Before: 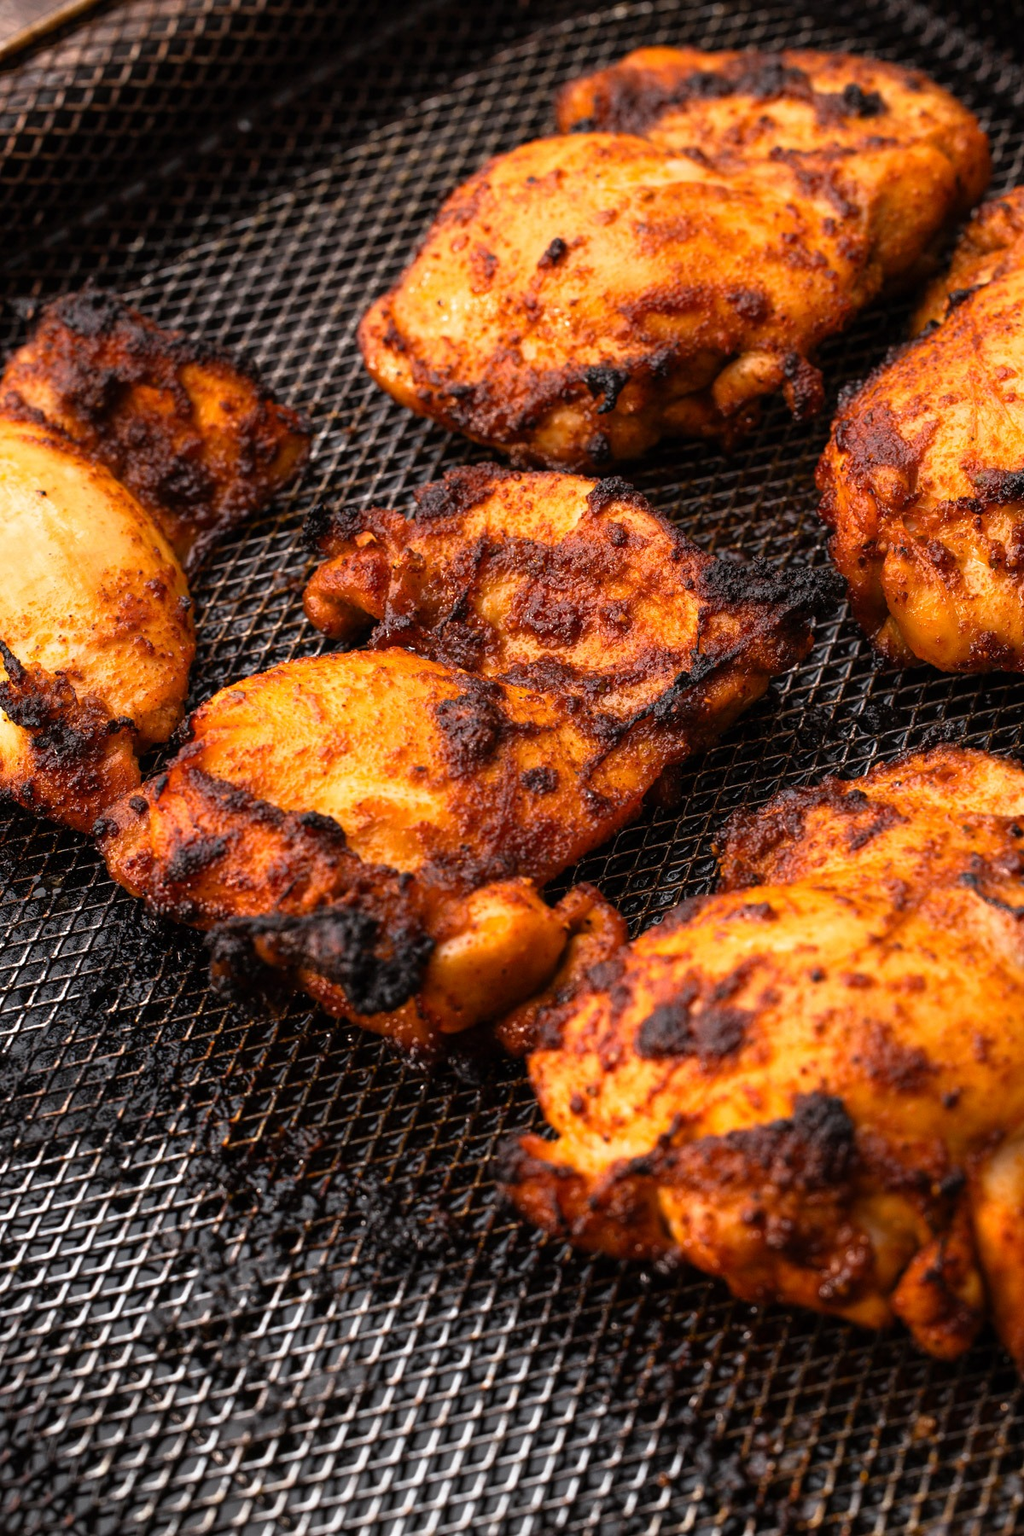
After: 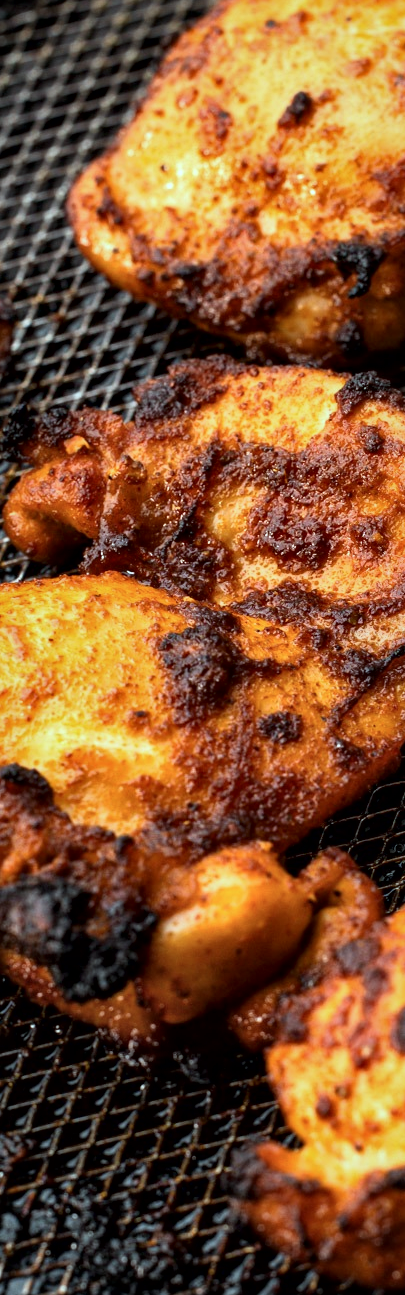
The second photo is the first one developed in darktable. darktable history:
local contrast: mode bilateral grid, contrast 25, coarseness 60, detail 150%, midtone range 0.2
color calibration: illuminant F (fluorescent), F source F9 (Cool White Deluxe 4150 K) – high CRI, x 0.374, y 0.373, temperature 4149.02 K
exposure: exposure -0.04 EV, compensate exposure bias true, compensate highlight preservation false
crop and rotate: left 29.377%, top 10.404%, right 36.791%, bottom 17.636%
color correction: highlights a* -8.41, highlights b* 3.39
